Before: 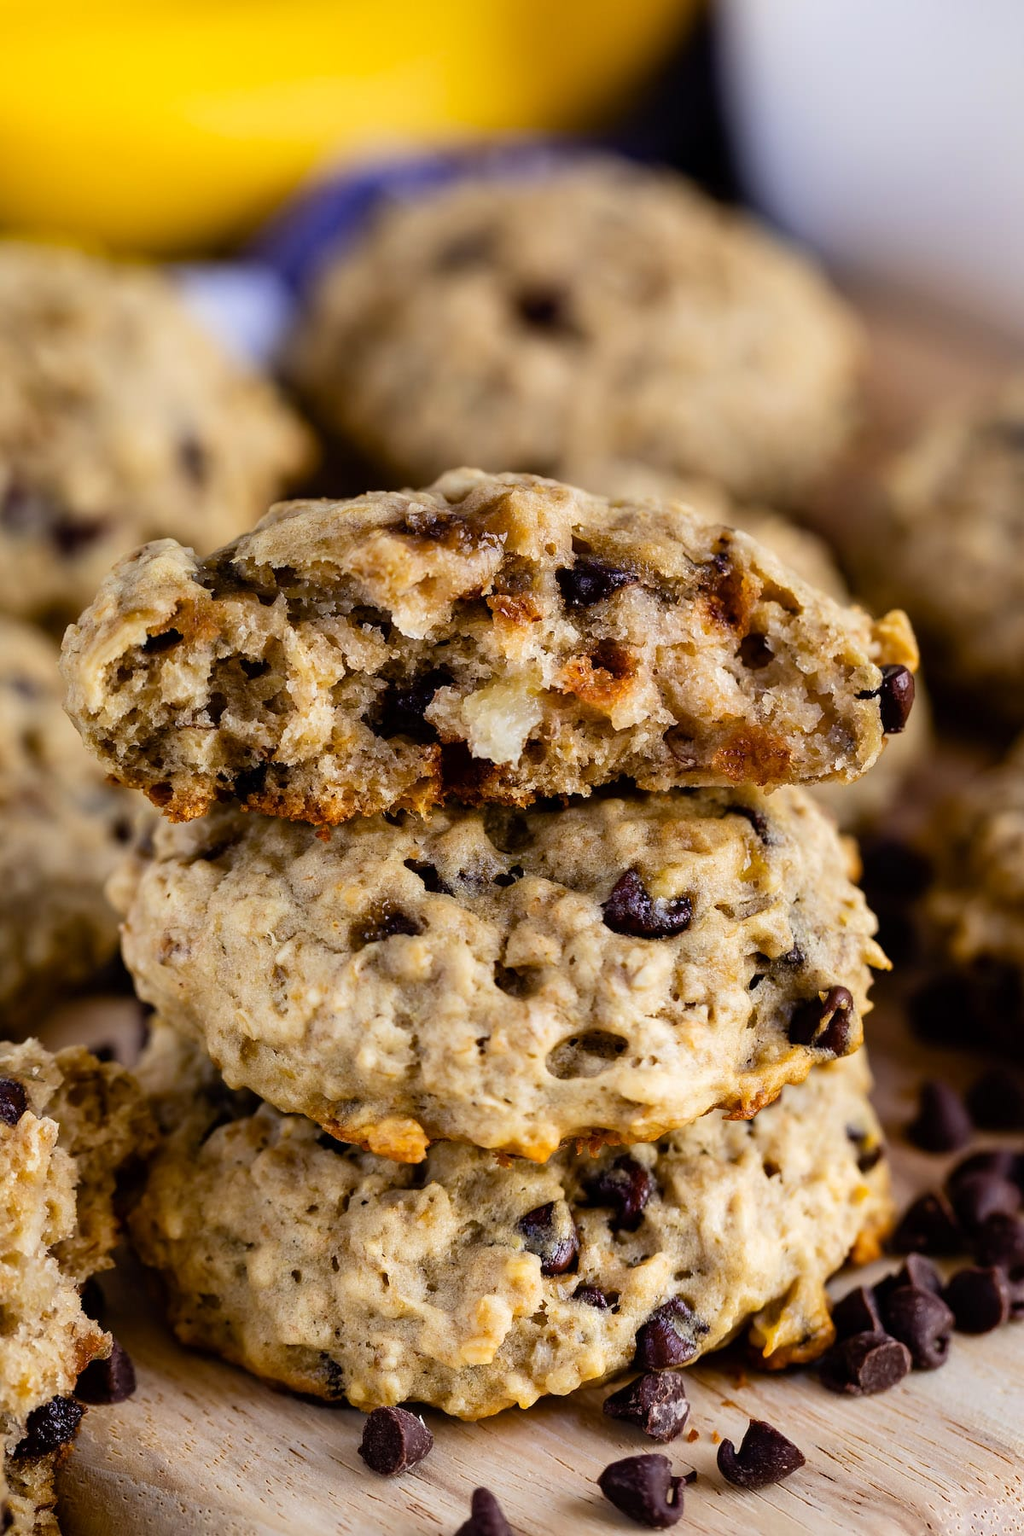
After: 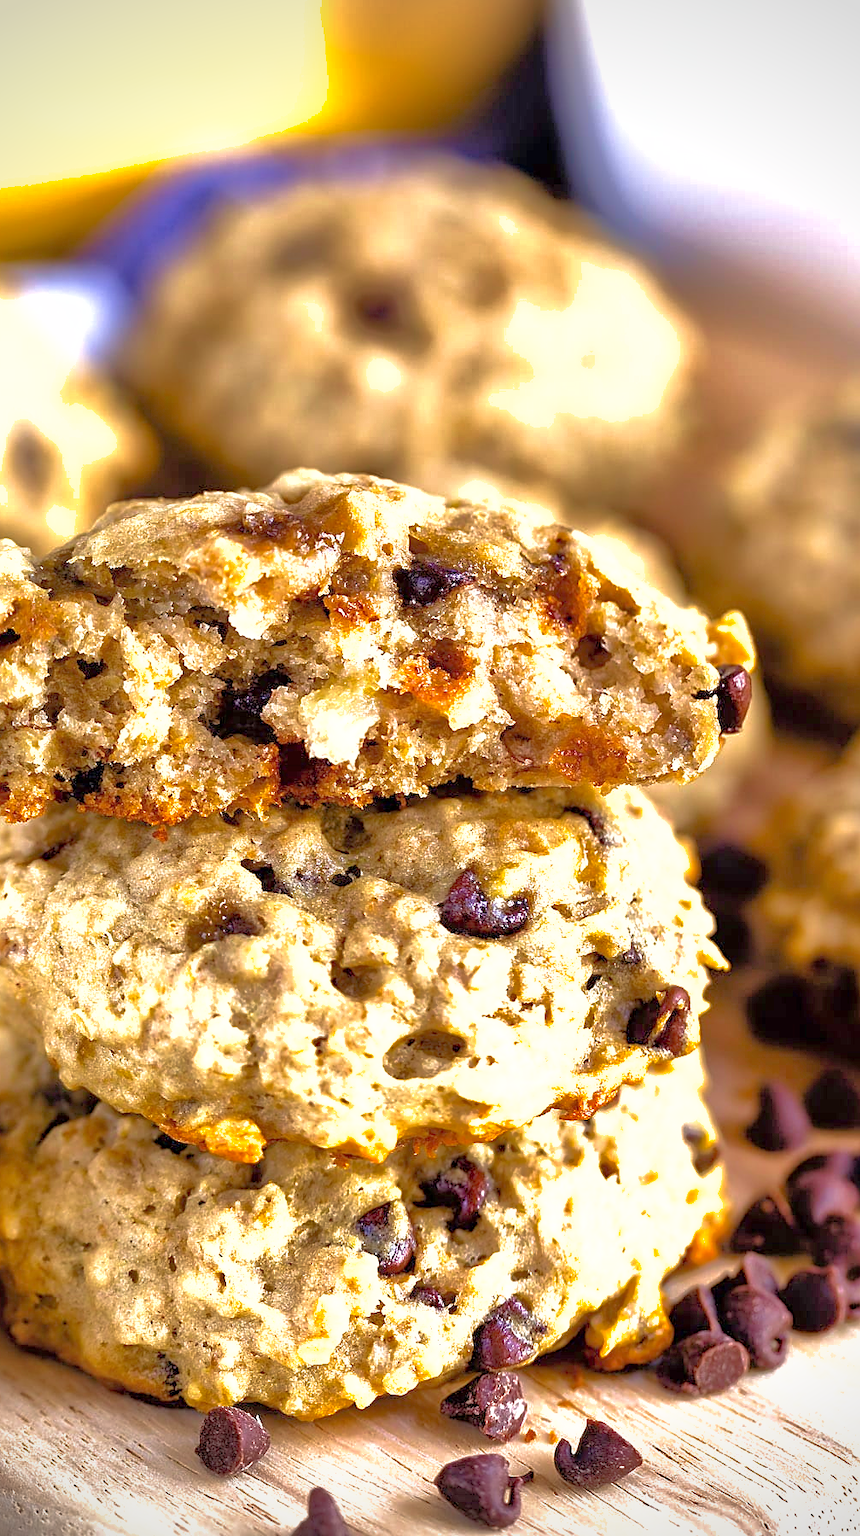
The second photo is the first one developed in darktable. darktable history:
tone equalizer: -7 EV 0.162 EV, -6 EV 0.625 EV, -5 EV 1.15 EV, -4 EV 1.3 EV, -3 EV 1.16 EV, -2 EV 0.6 EV, -1 EV 0.165 EV
exposure: exposure 1.074 EV, compensate exposure bias true, compensate highlight preservation false
sharpen: on, module defaults
crop: left 15.989%
vignetting: fall-off start 87.66%, fall-off radius 25.51%, brightness -0.295
velvia: on, module defaults
shadows and highlights: shadows 58.49, highlights -59.86
